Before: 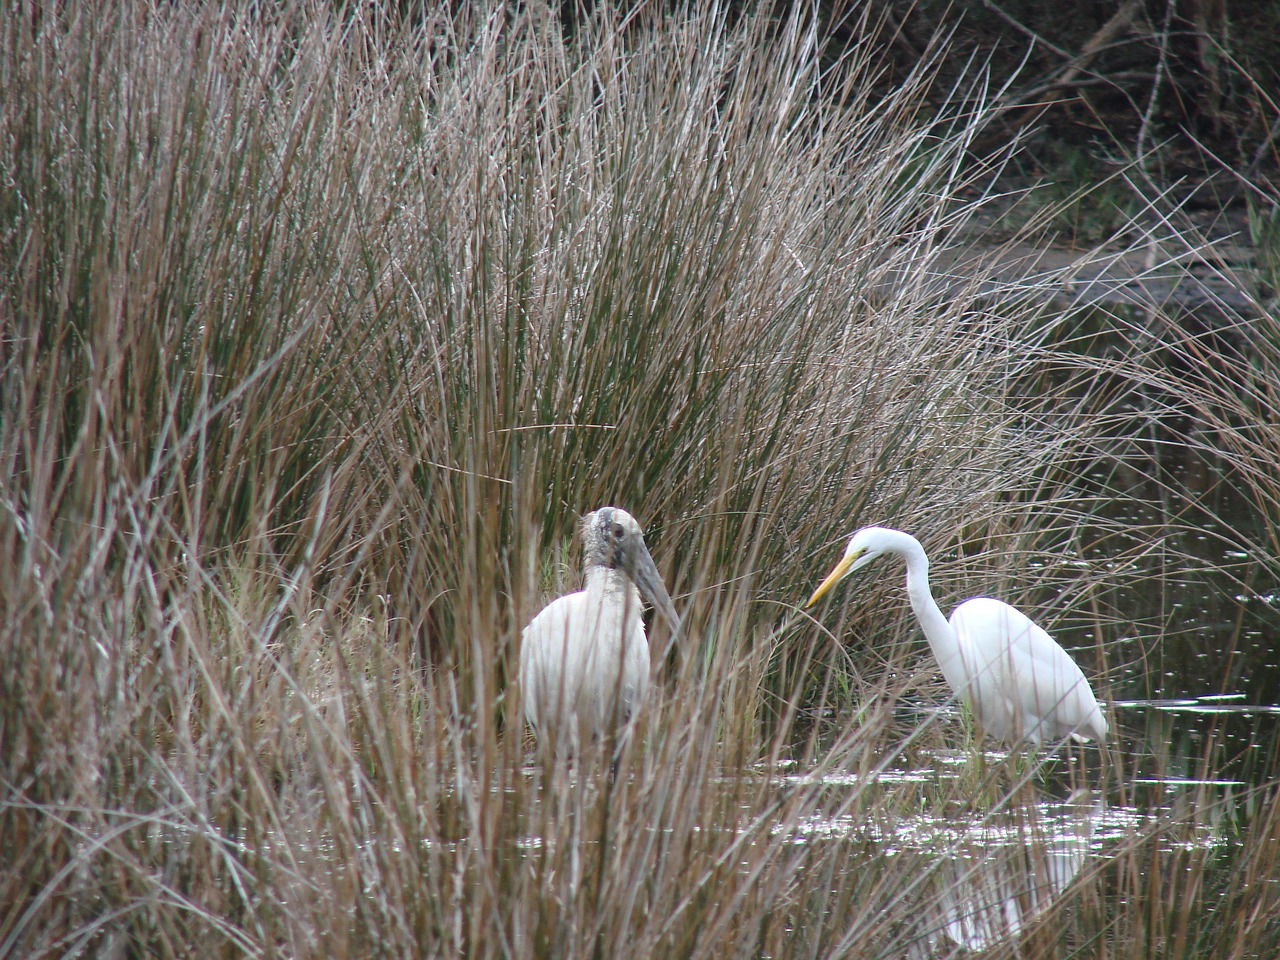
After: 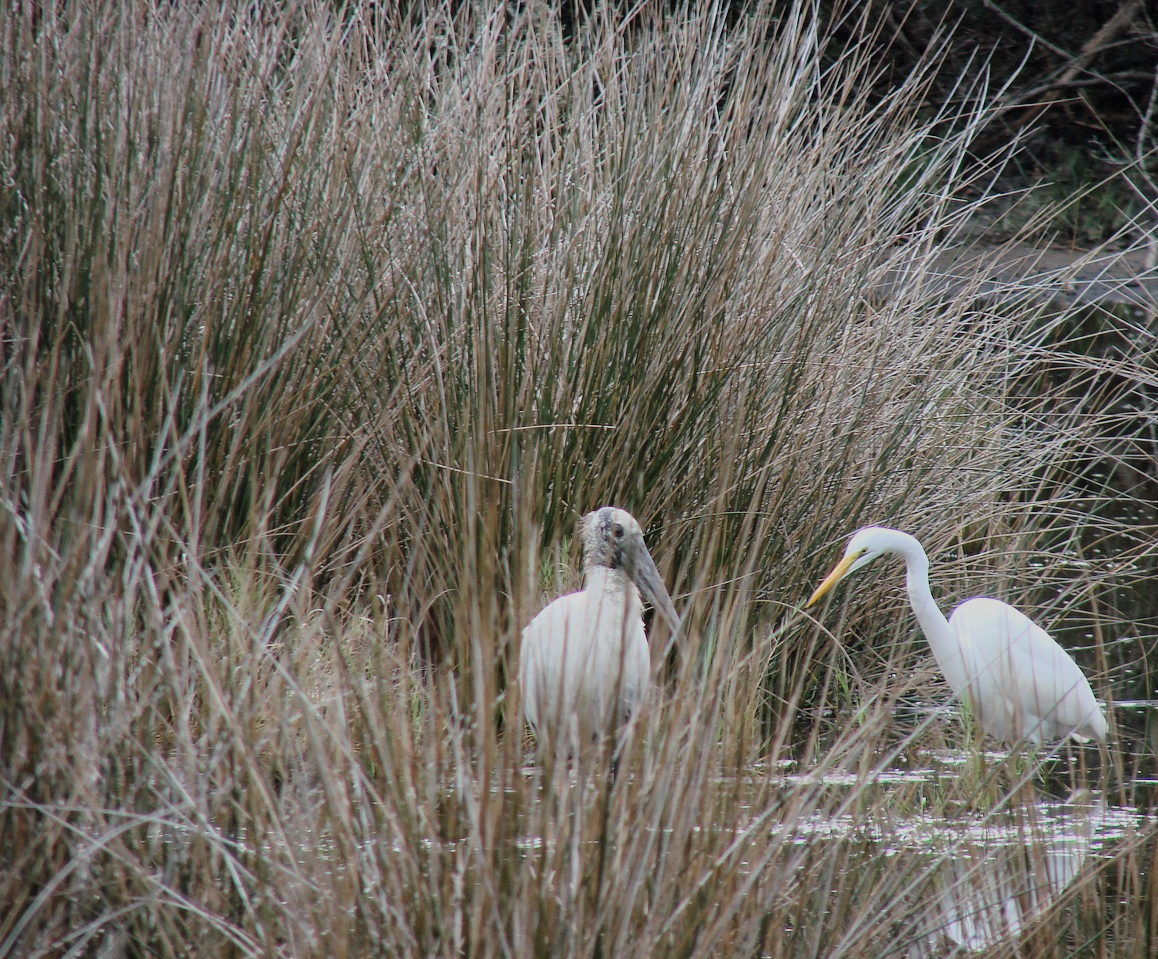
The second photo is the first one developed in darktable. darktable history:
filmic rgb: black relative exposure -7.65 EV, white relative exposure 4.56 EV, hardness 3.61, contrast 1.058, color science v6 (2022)
crop: right 9.489%, bottom 0.033%
